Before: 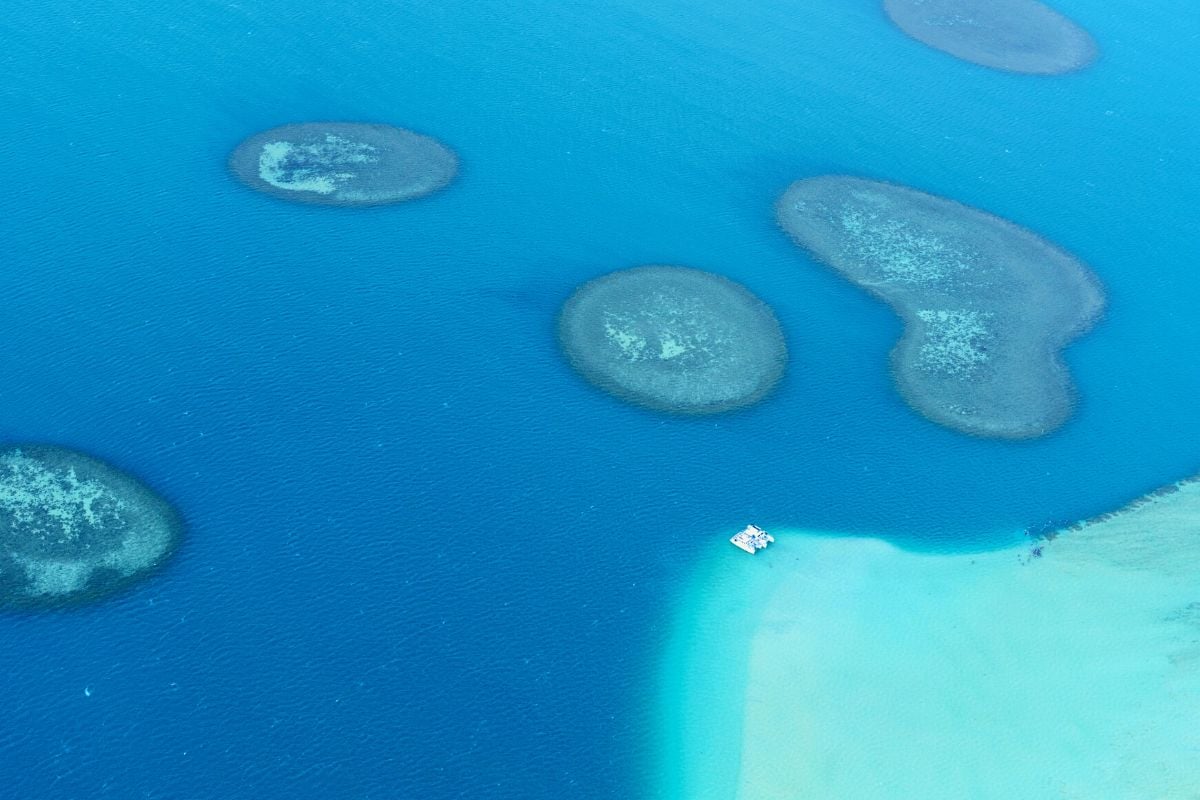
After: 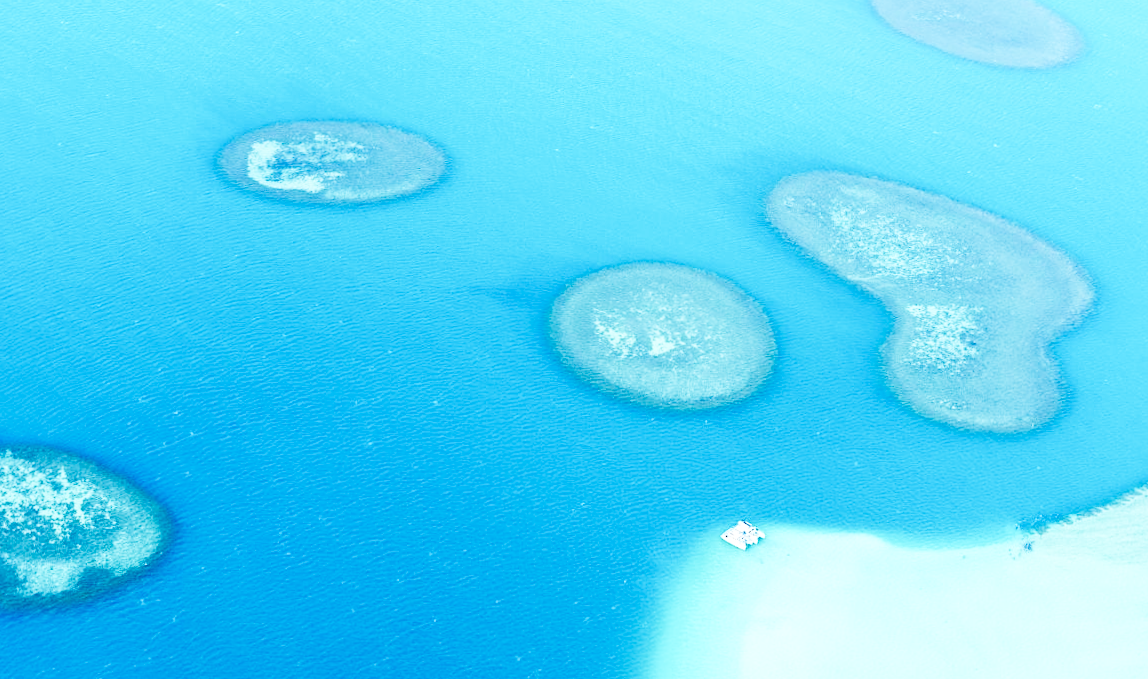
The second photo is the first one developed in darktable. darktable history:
crop and rotate: angle 0.356°, left 0.443%, right 2.982%, bottom 14.305%
base curve: curves: ch0 [(0, 0.003) (0.001, 0.002) (0.006, 0.004) (0.02, 0.022) (0.048, 0.086) (0.094, 0.234) (0.162, 0.431) (0.258, 0.629) (0.385, 0.8) (0.548, 0.918) (0.751, 0.988) (1, 1)], preserve colors none
